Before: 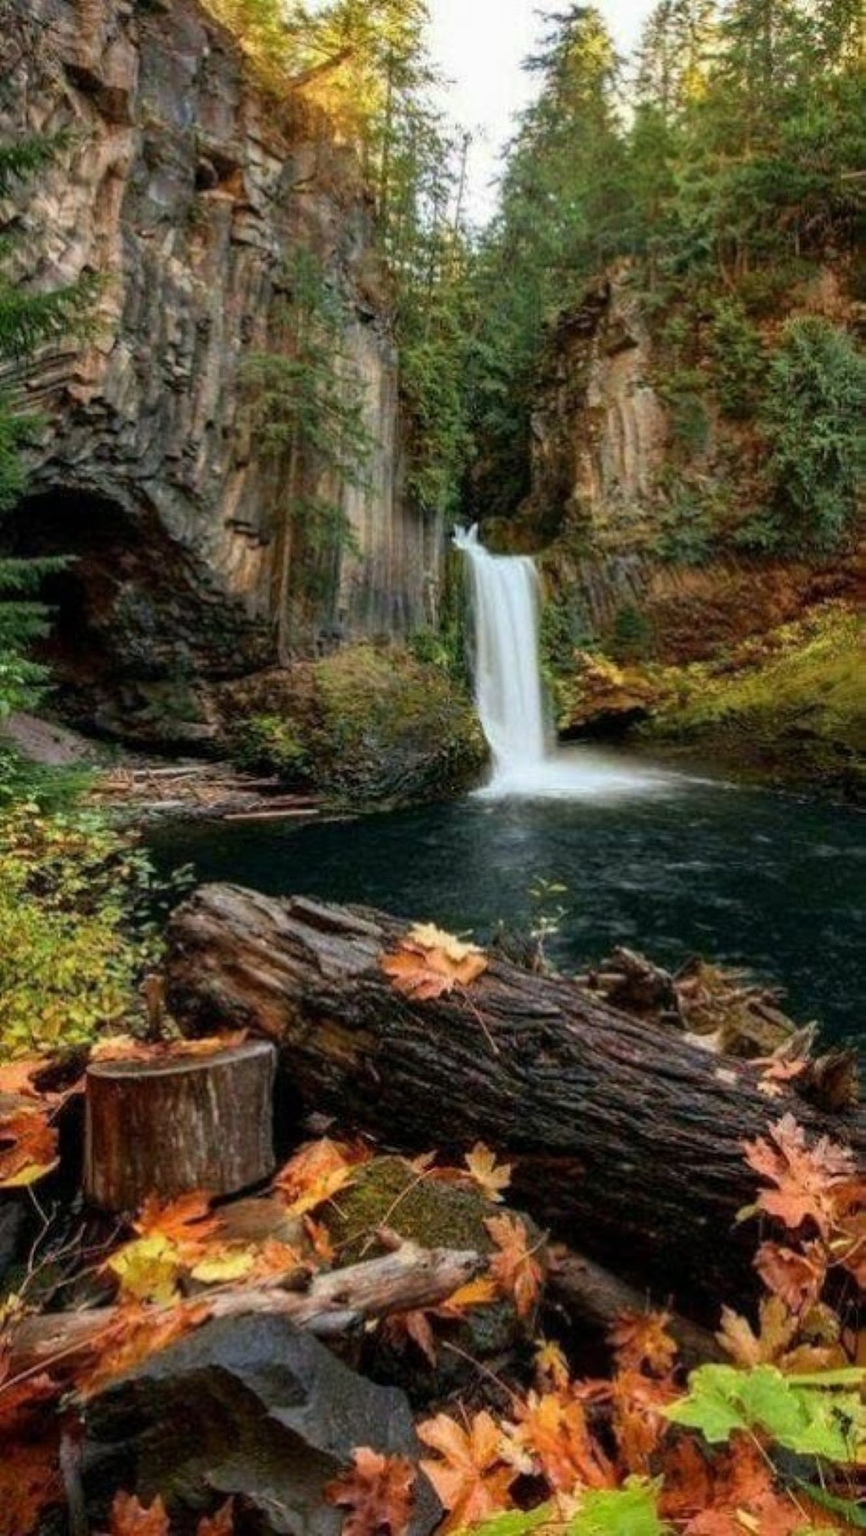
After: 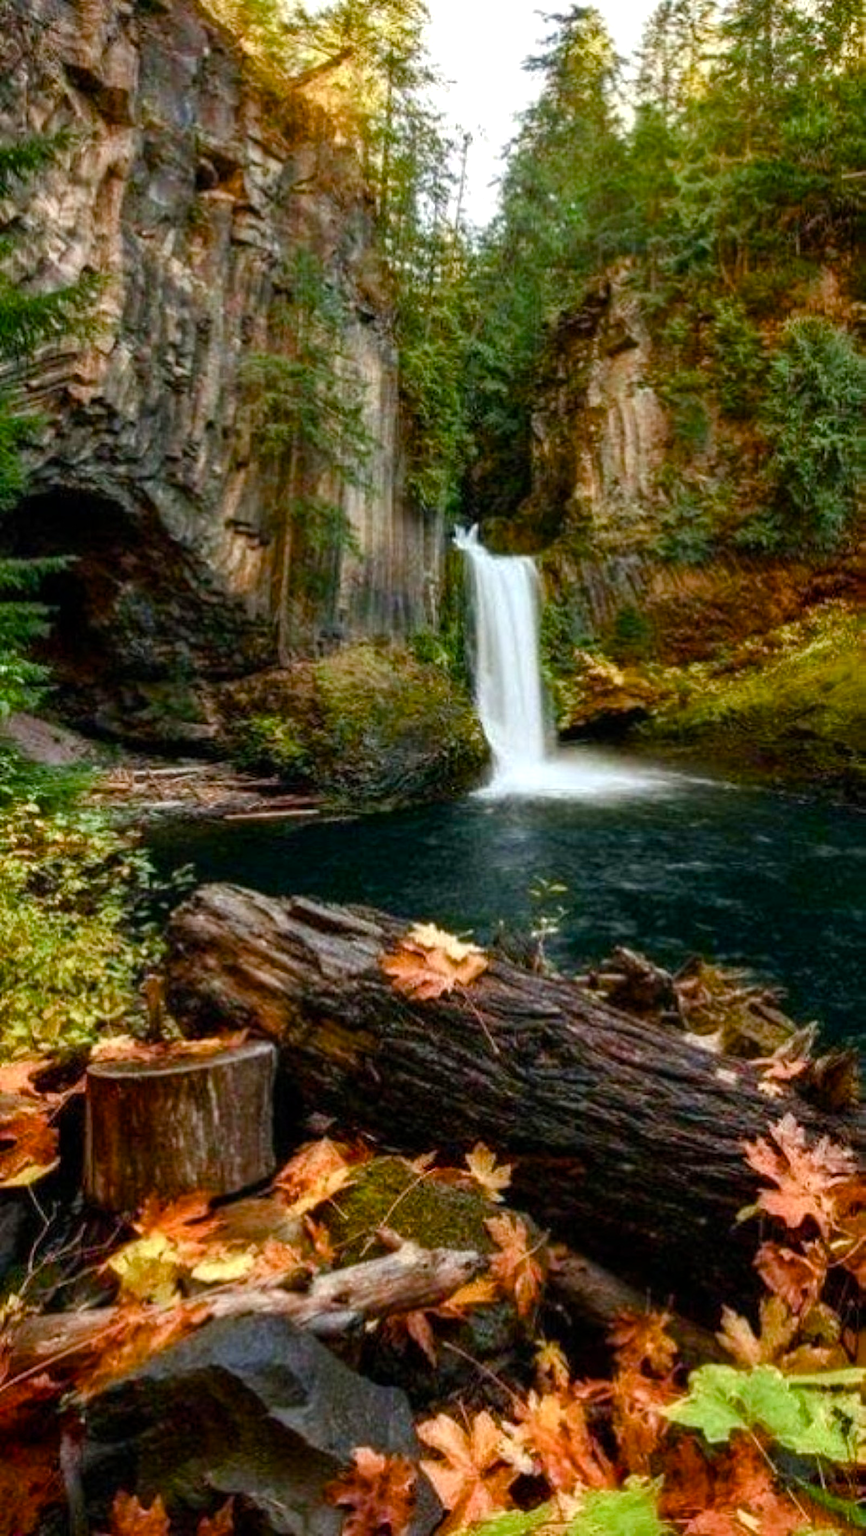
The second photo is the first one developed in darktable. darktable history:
color balance rgb: highlights gain › luminance 14.556%, linear chroma grading › global chroma 14.863%, perceptual saturation grading › global saturation 20%, perceptual saturation grading › highlights -50.1%, perceptual saturation grading › shadows 30.787%, contrast 5.385%
